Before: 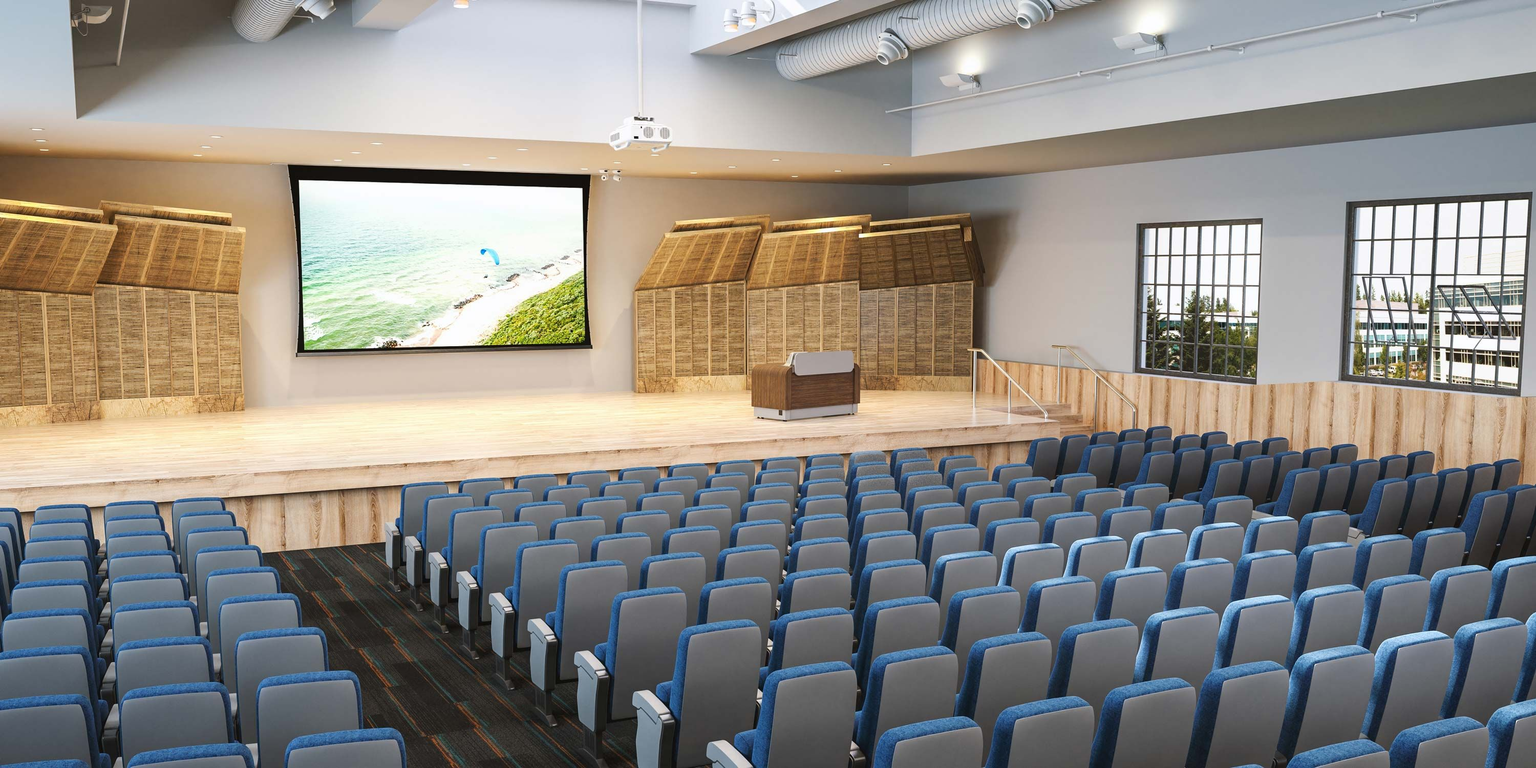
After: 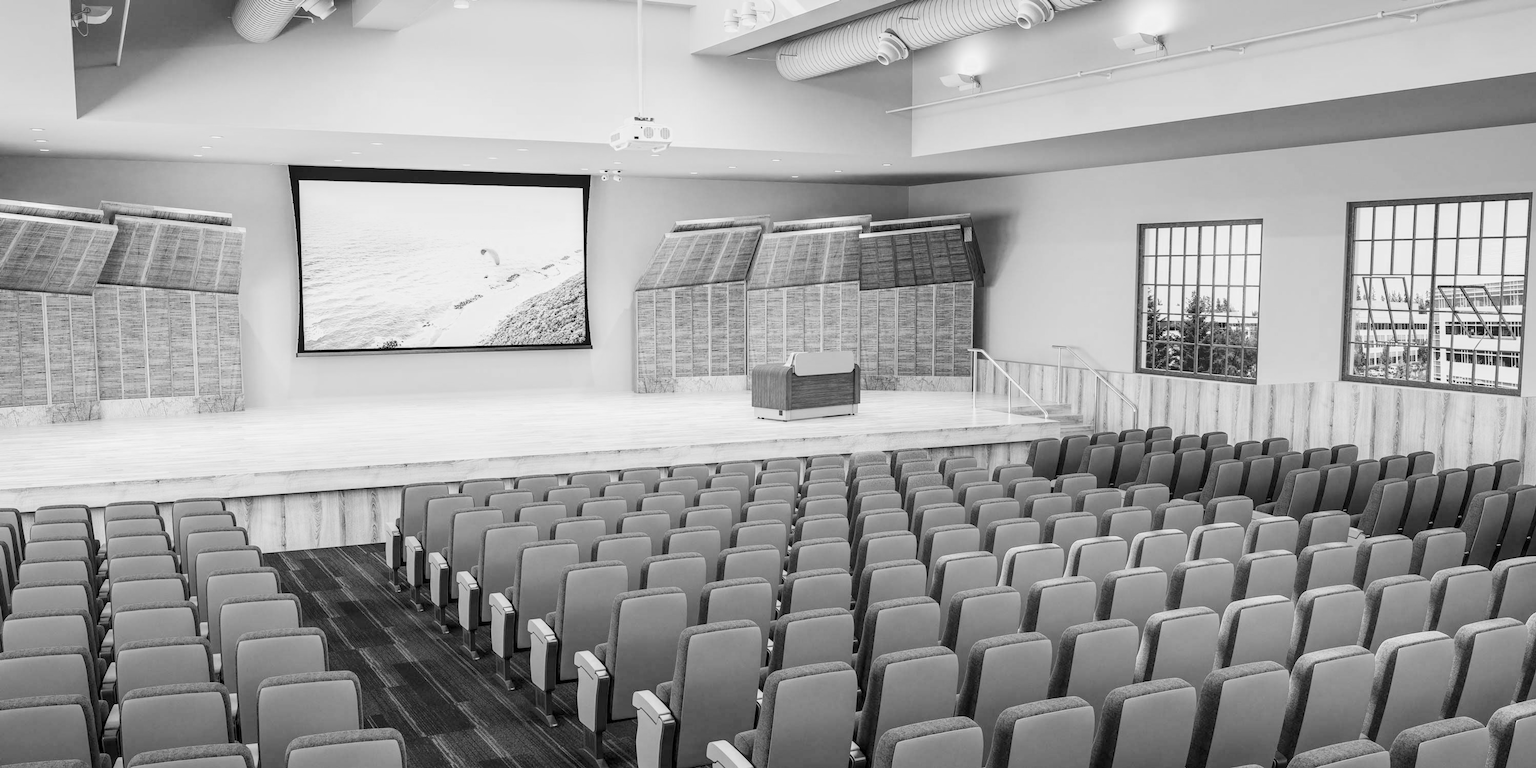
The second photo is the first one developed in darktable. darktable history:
filmic rgb: black relative exposure -7.65 EV, white relative exposure 4.56 EV, hardness 3.61
monochrome: a -6.99, b 35.61, size 1.4
local contrast: on, module defaults
white balance: red 0.983, blue 1.036
exposure: black level correction 0, exposure 1 EV, compensate exposure bias true, compensate highlight preservation false
